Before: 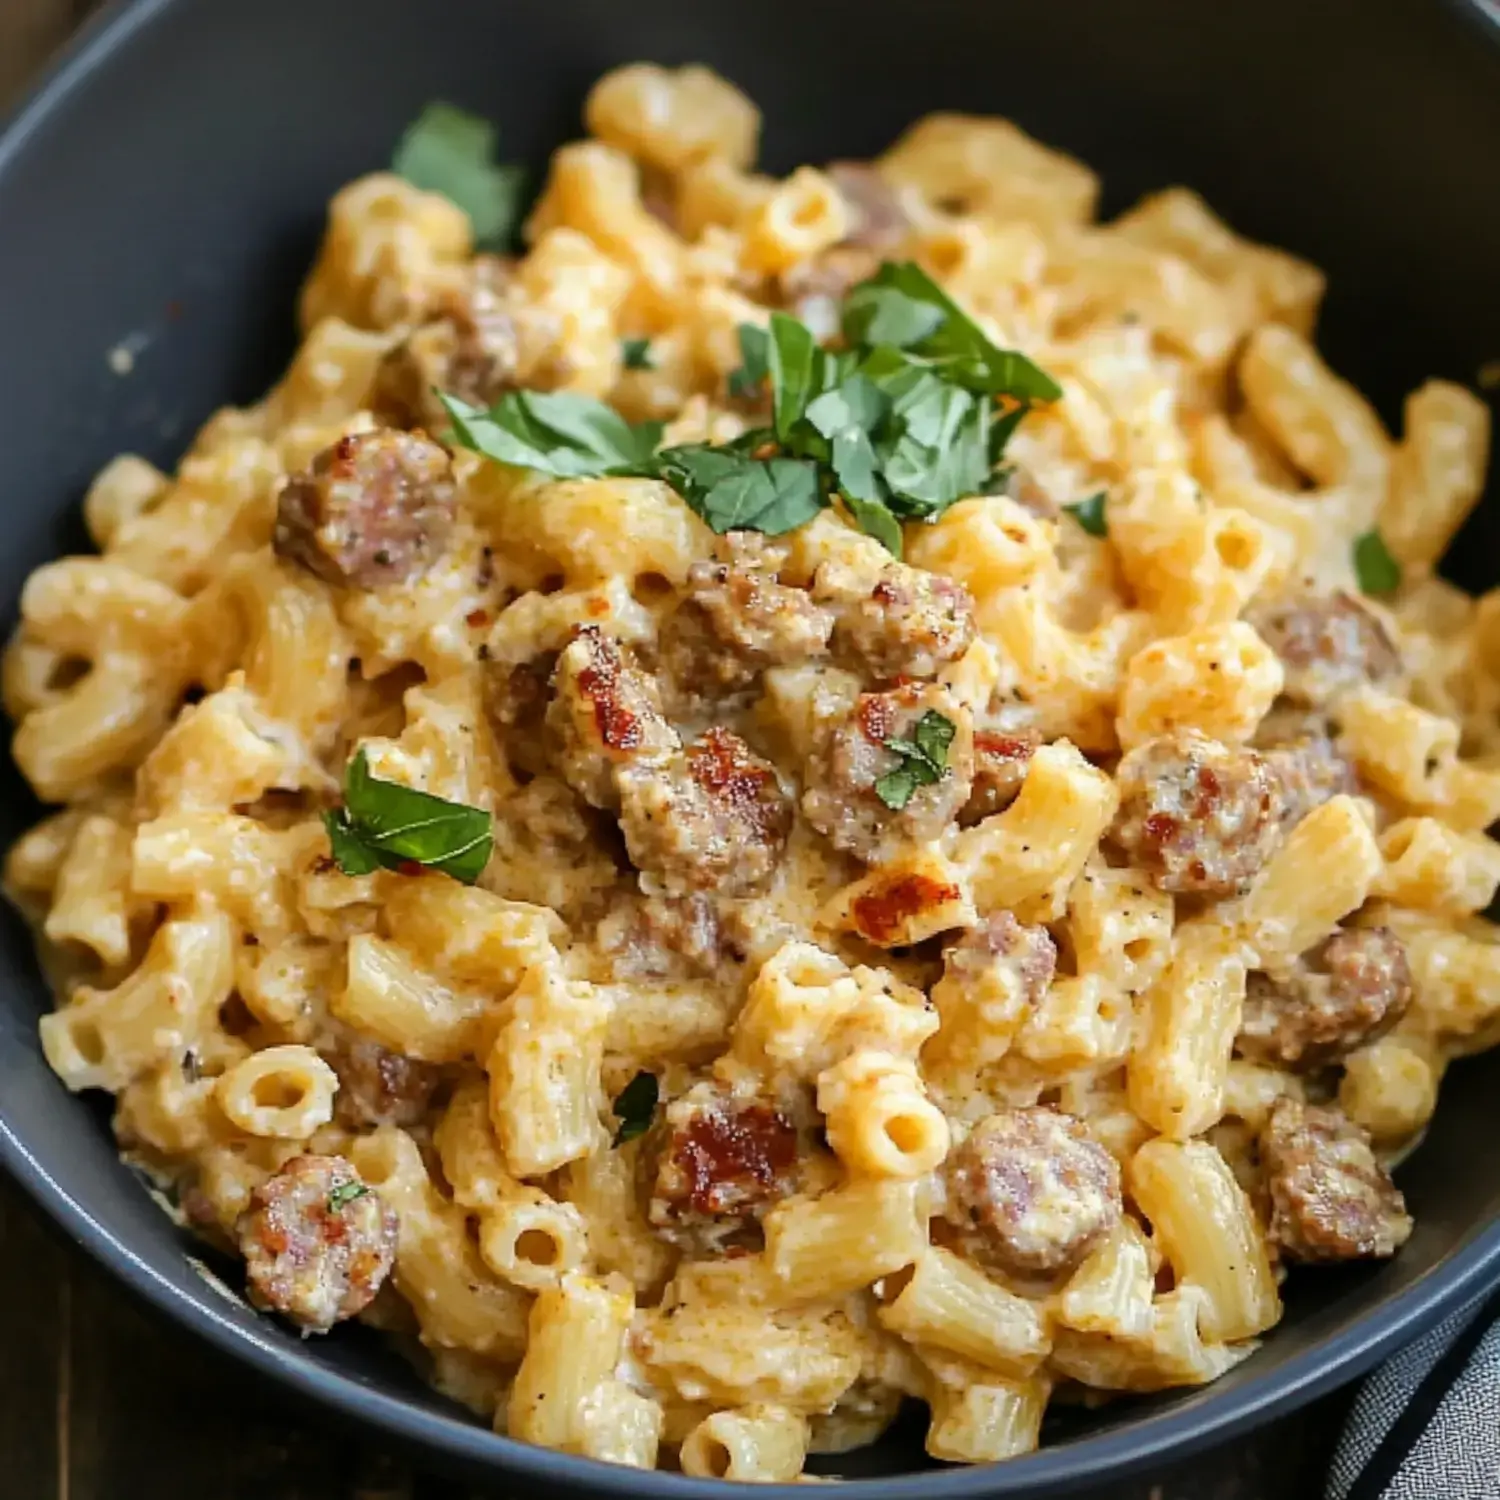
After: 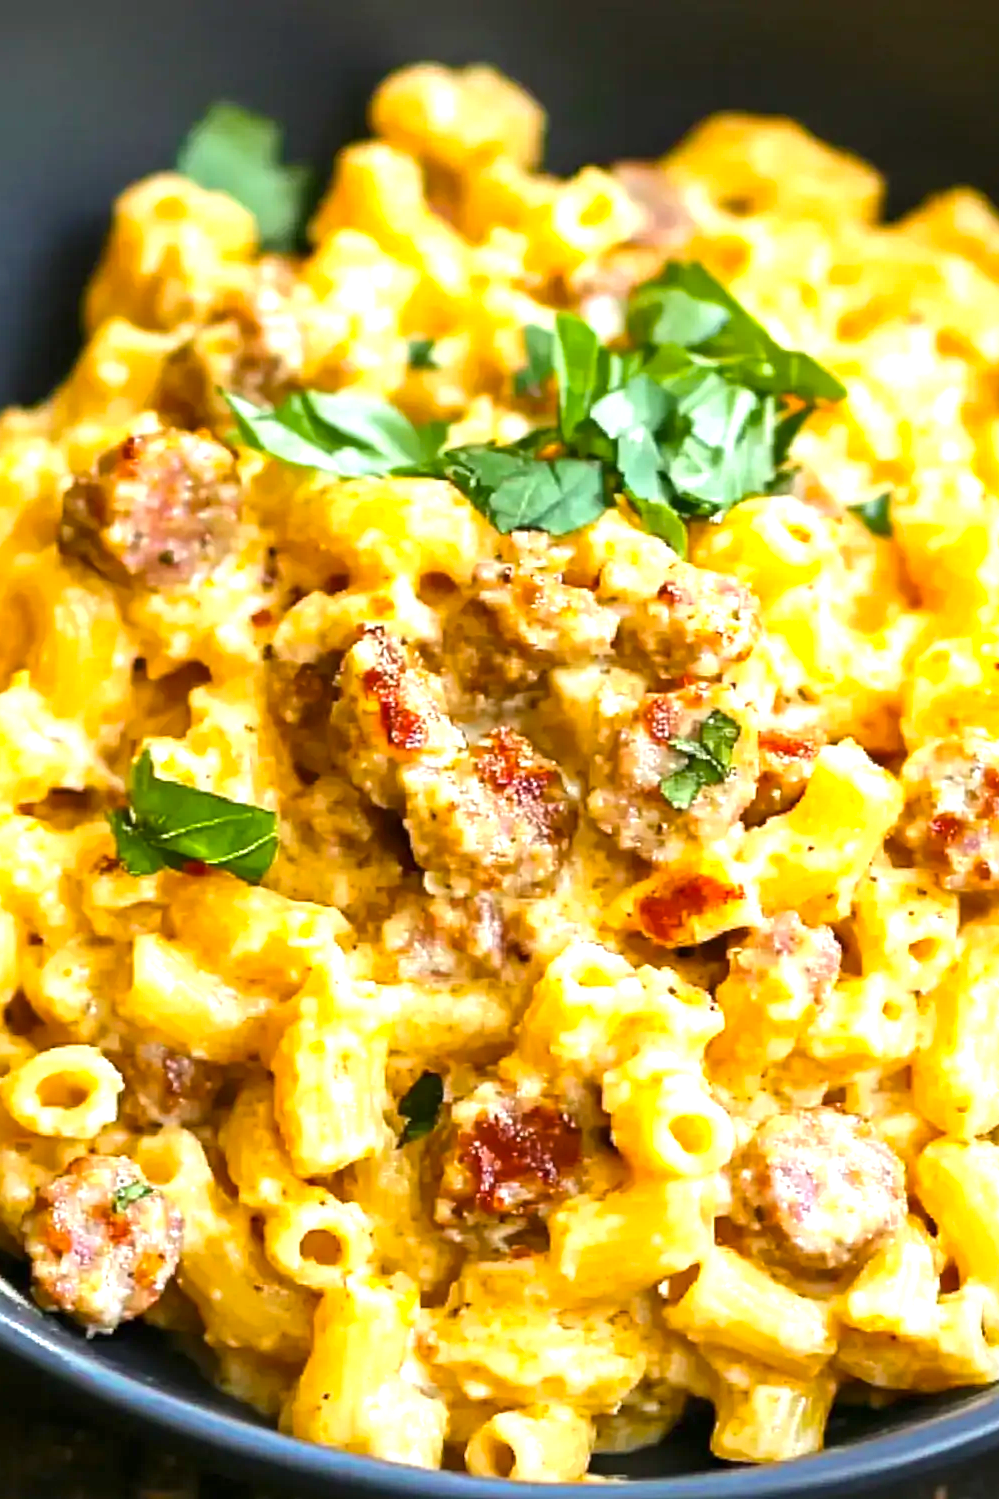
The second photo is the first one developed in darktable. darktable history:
exposure: black level correction 0, exposure 1.1 EV, compensate highlight preservation false
crop and rotate: left 14.436%, right 18.898%
color balance rgb: perceptual saturation grading › global saturation 25%, global vibrance 20%
